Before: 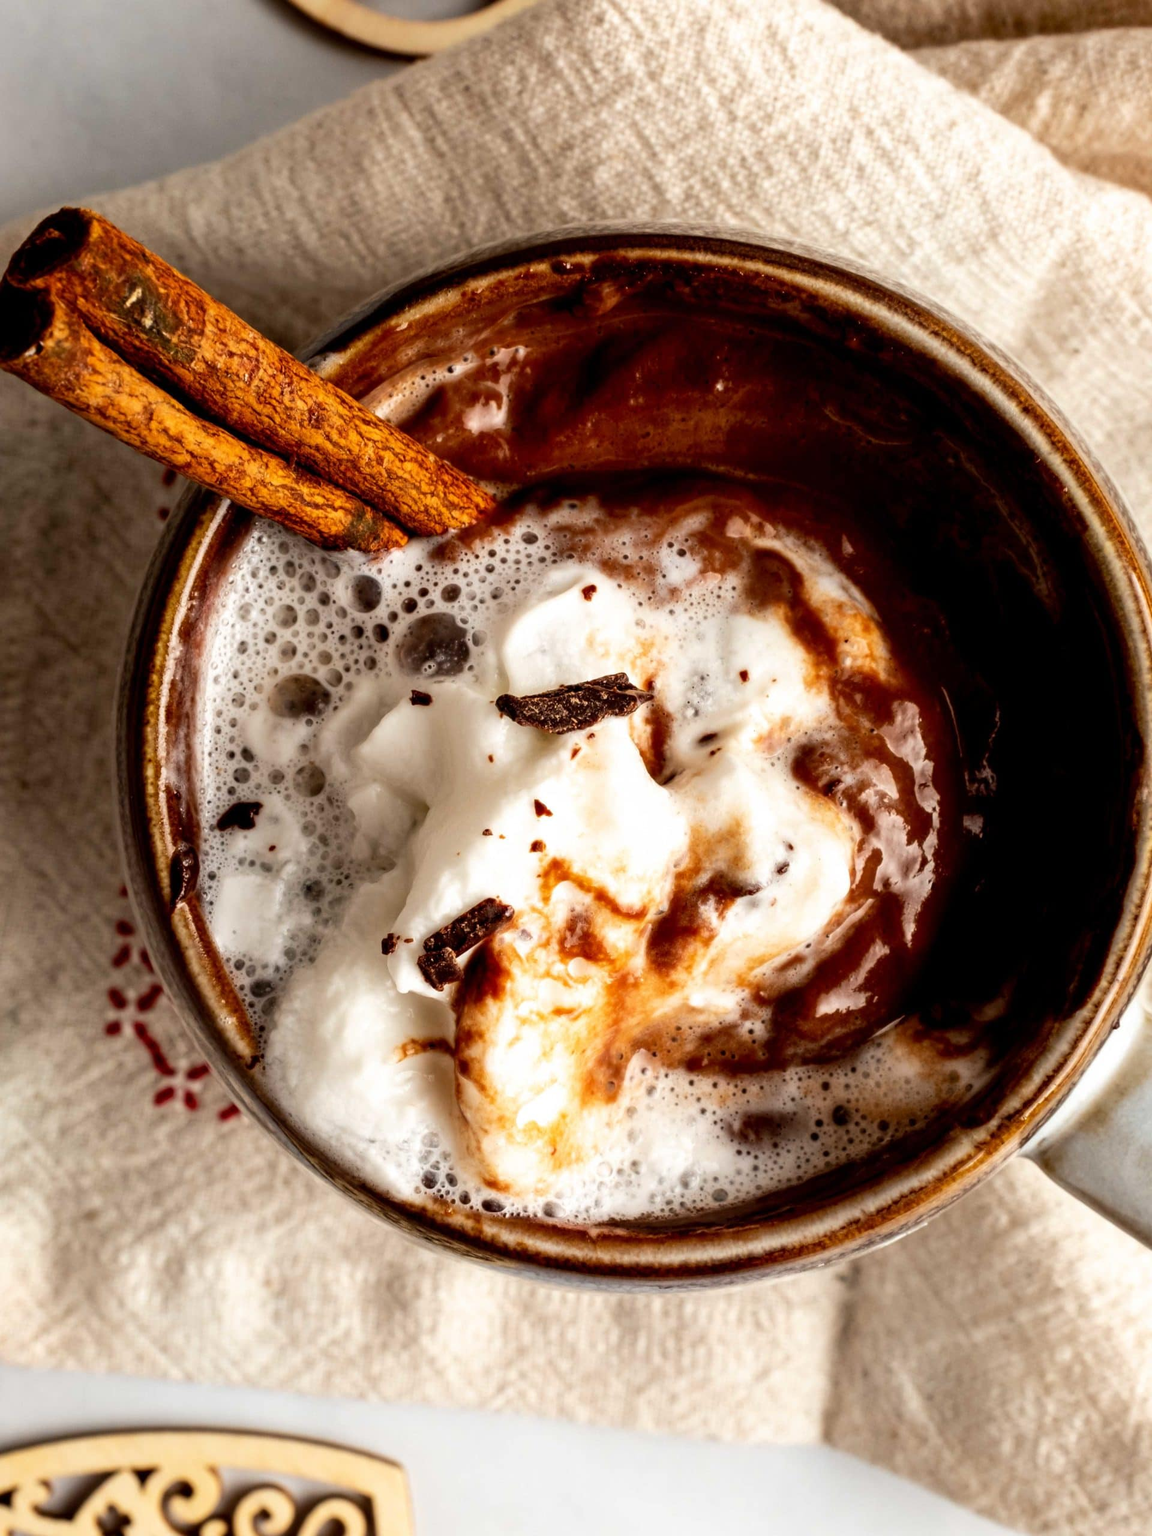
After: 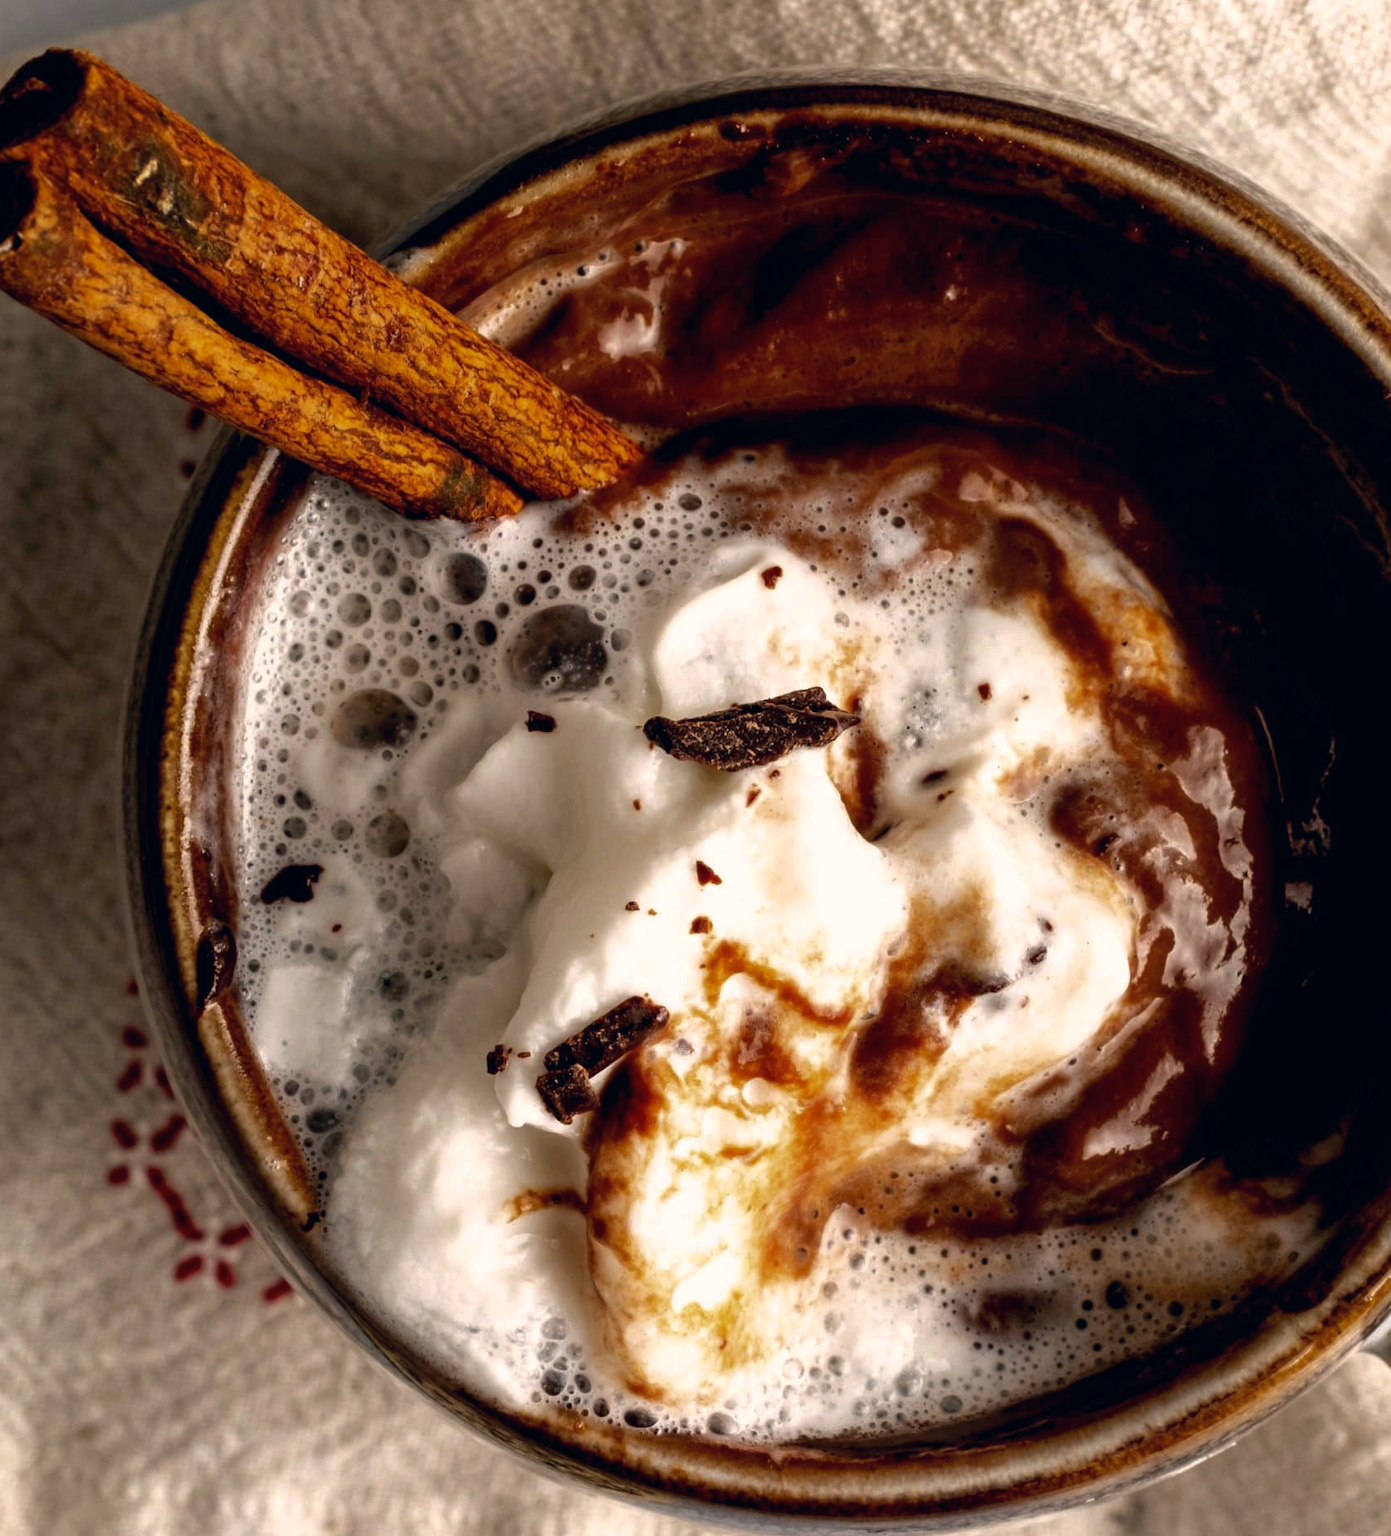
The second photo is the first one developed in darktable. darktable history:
color correction: highlights a* 5.35, highlights b* 5.28, shadows a* -4.45, shadows b* -5.27
crop and rotate: left 2.353%, top 11.245%, right 9.622%, bottom 15.872%
base curve: curves: ch0 [(0, 0) (0.595, 0.418) (1, 1)]
